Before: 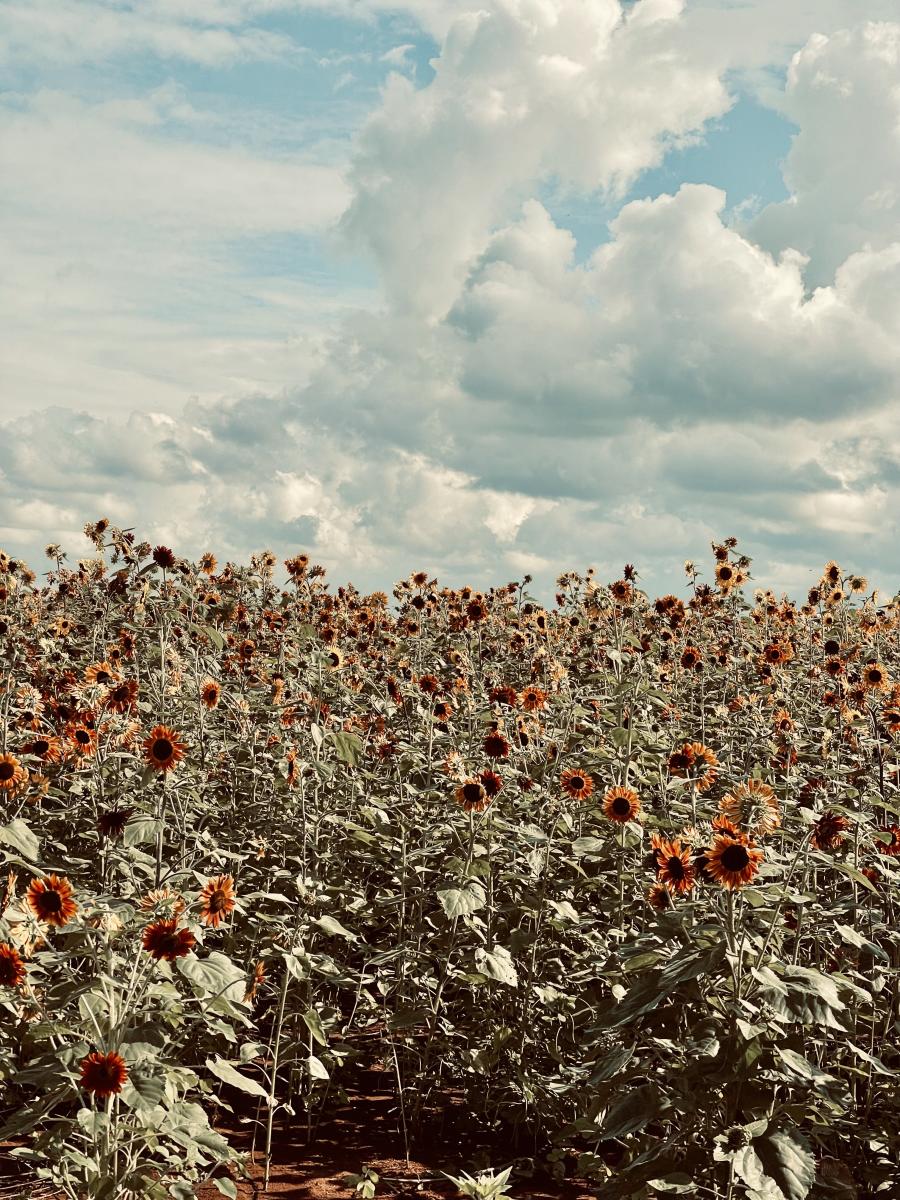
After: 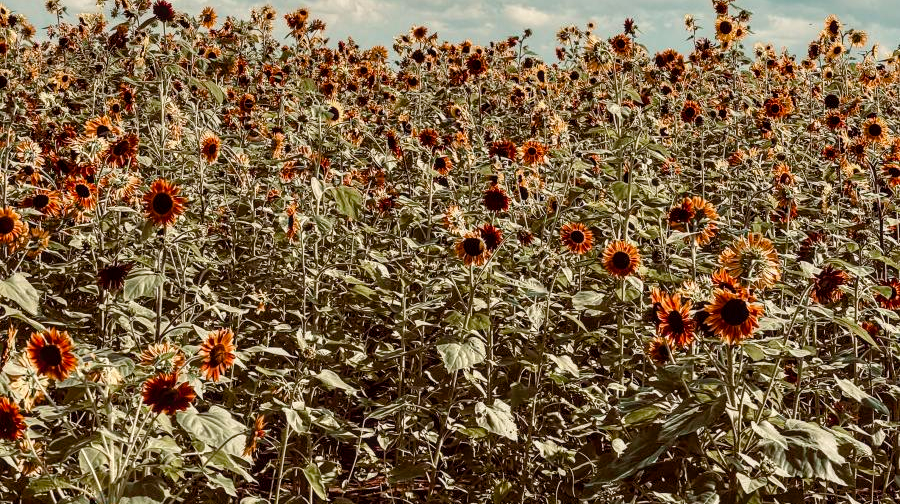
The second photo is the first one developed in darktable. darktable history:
local contrast: on, module defaults
crop: top 45.551%, bottom 12.262%
color balance rgb: perceptual saturation grading › global saturation 20%, perceptual saturation grading › highlights -25%, perceptual saturation grading › shadows 25%
